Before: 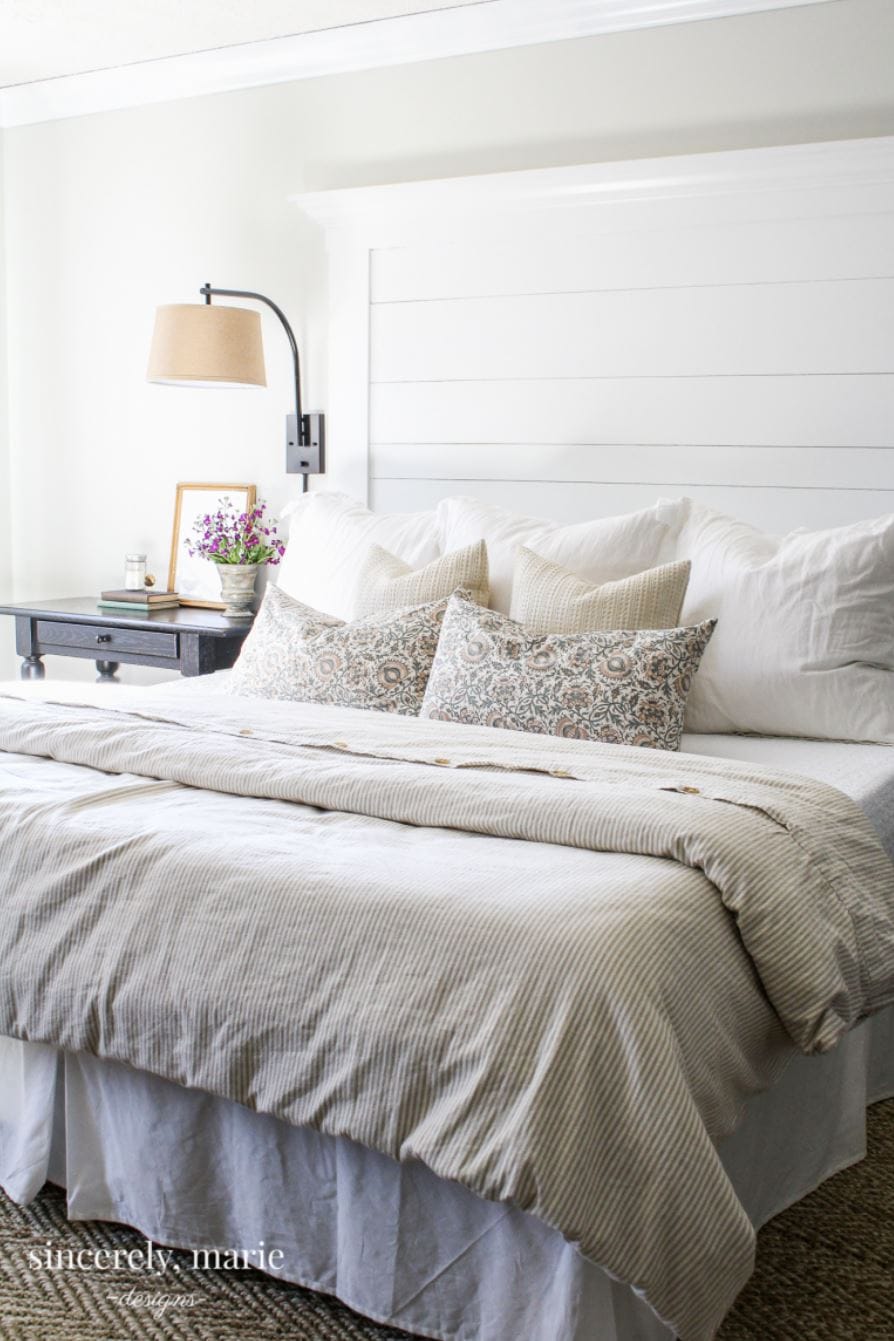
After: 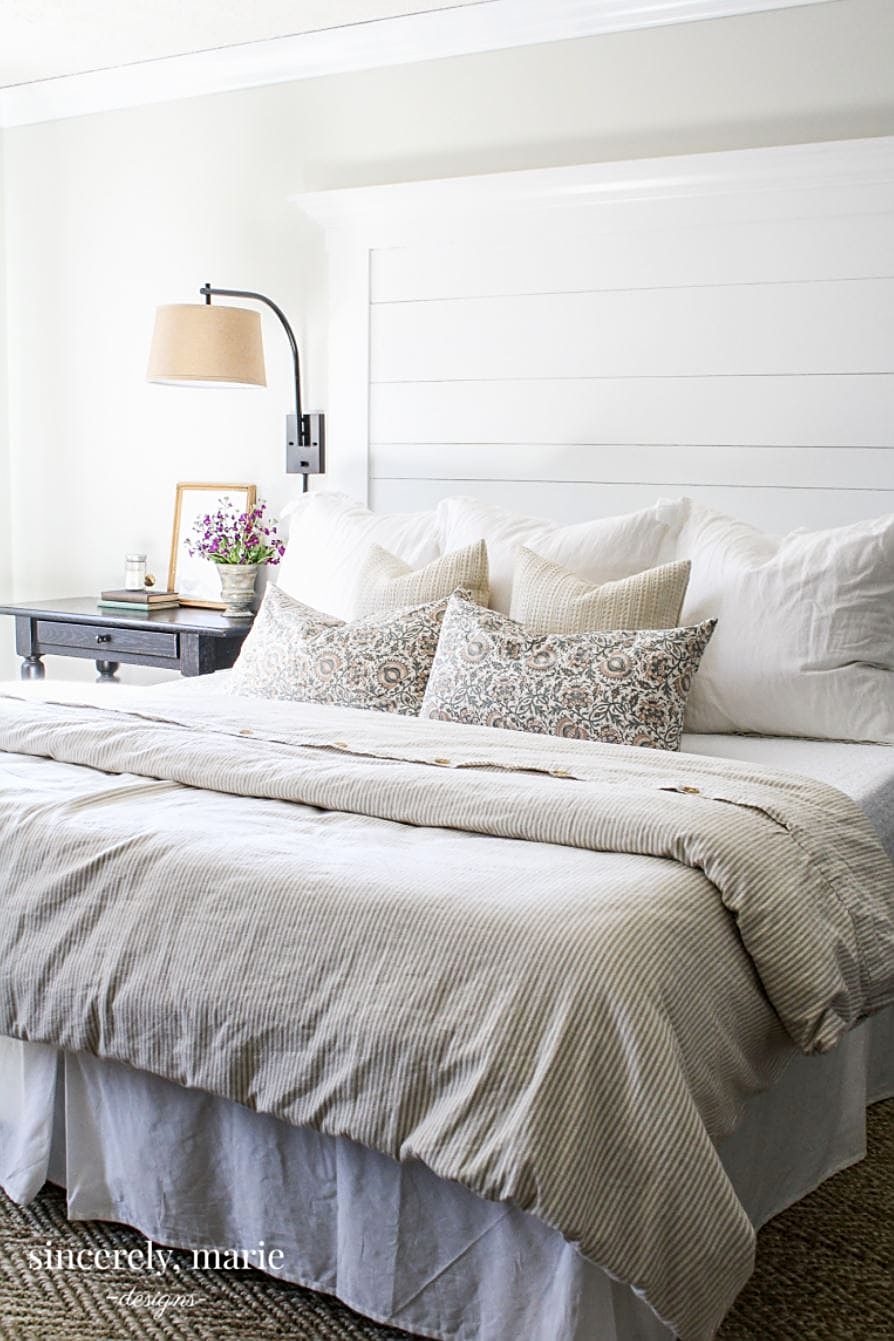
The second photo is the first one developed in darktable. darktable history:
sharpen: on, module defaults
contrast brightness saturation: contrast 0.08, saturation 0.02
